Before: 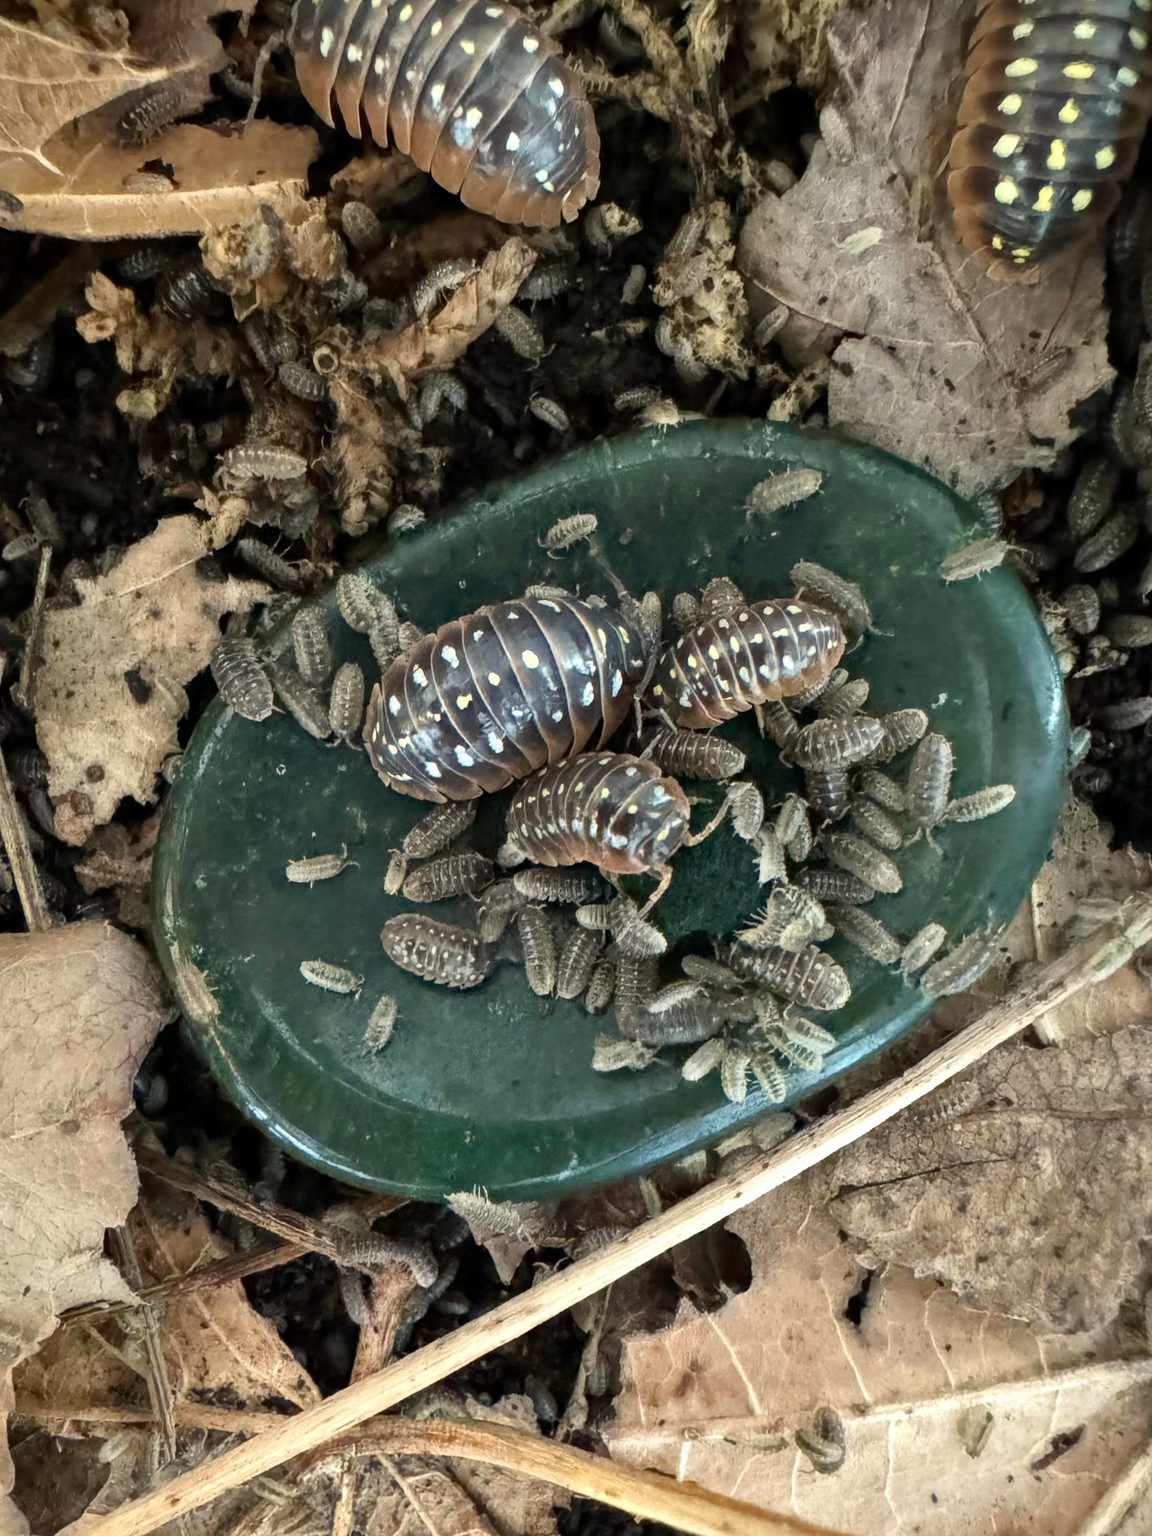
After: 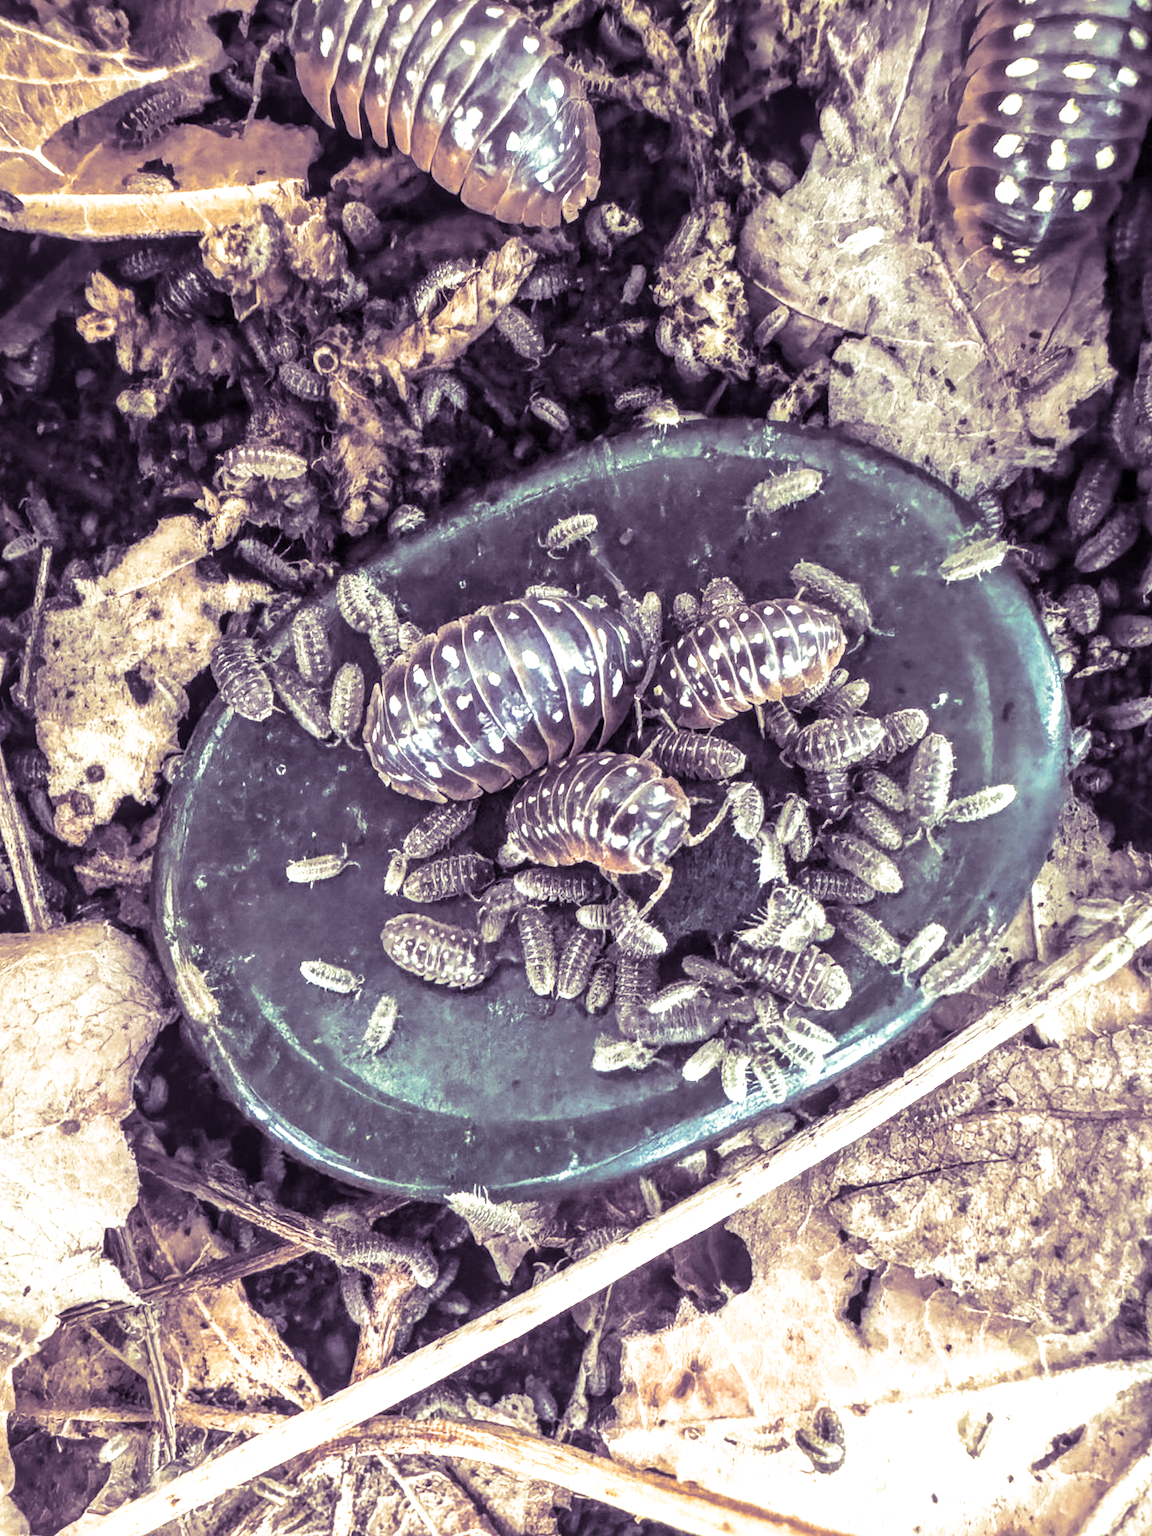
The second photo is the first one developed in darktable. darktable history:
split-toning: shadows › hue 266.4°, shadows › saturation 0.4, highlights › hue 61.2°, highlights › saturation 0.3, compress 0%
exposure: black level correction 0, exposure 1.2 EV, compensate highlight preservation false
shadows and highlights: shadows 25, highlights -25
local contrast: highlights 0%, shadows 0%, detail 133%
